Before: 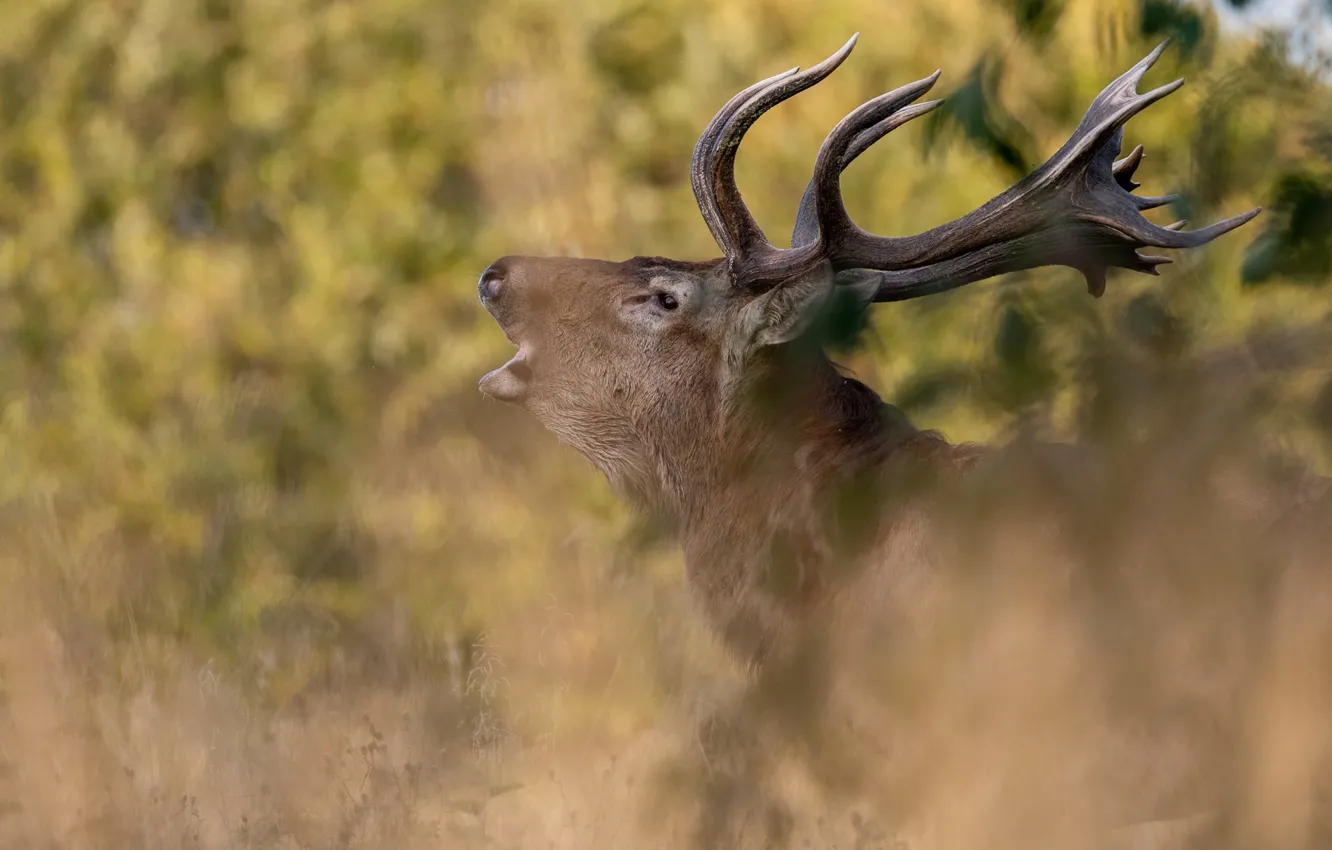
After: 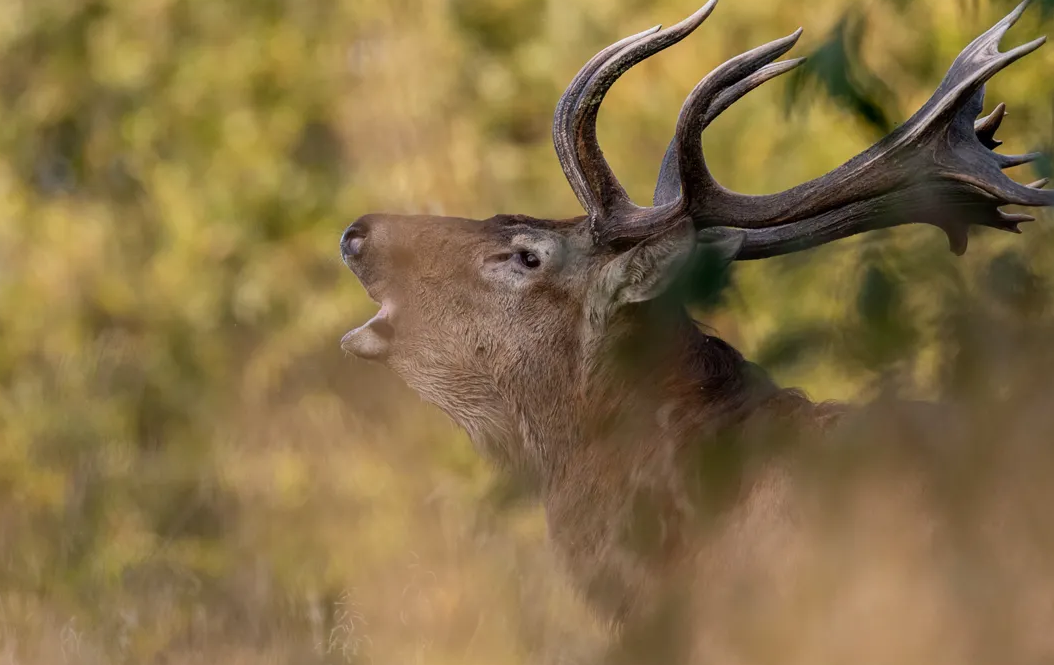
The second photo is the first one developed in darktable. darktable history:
sharpen: radius 2.865, amount 0.875, threshold 47.173
crop and rotate: left 10.425%, top 5.123%, right 10.397%, bottom 16.59%
